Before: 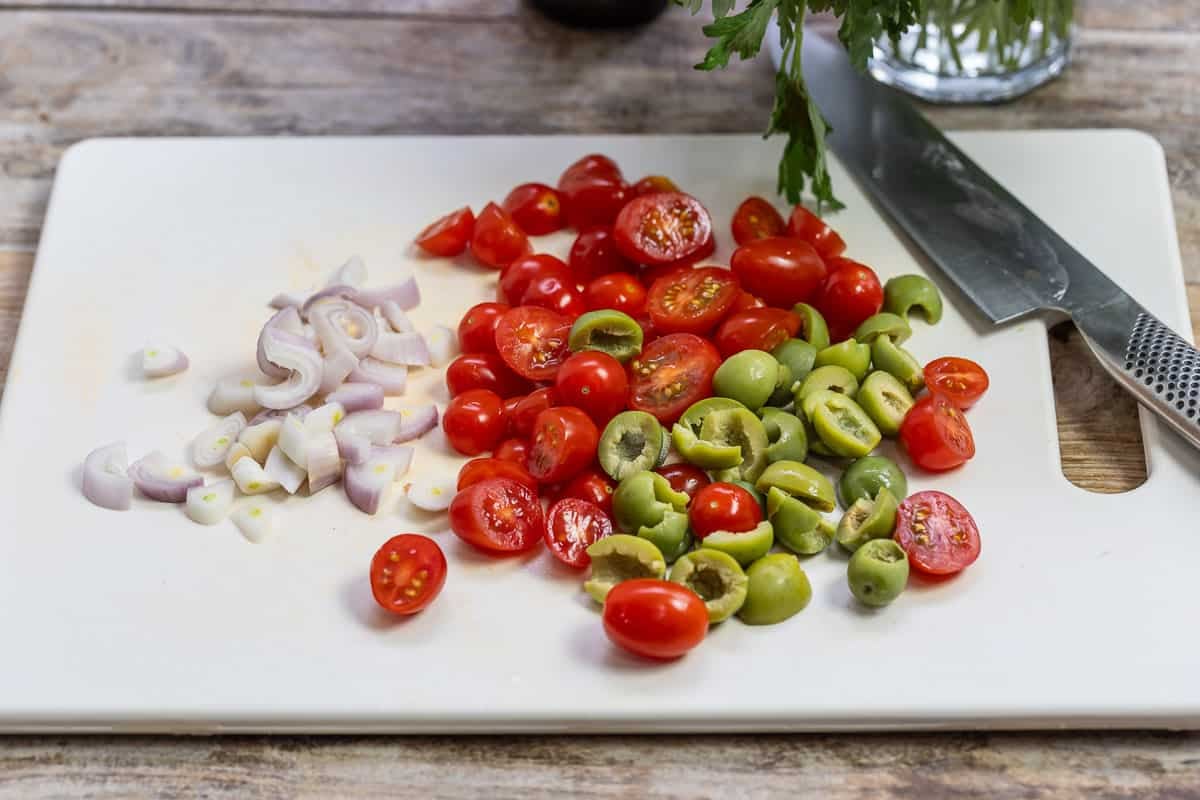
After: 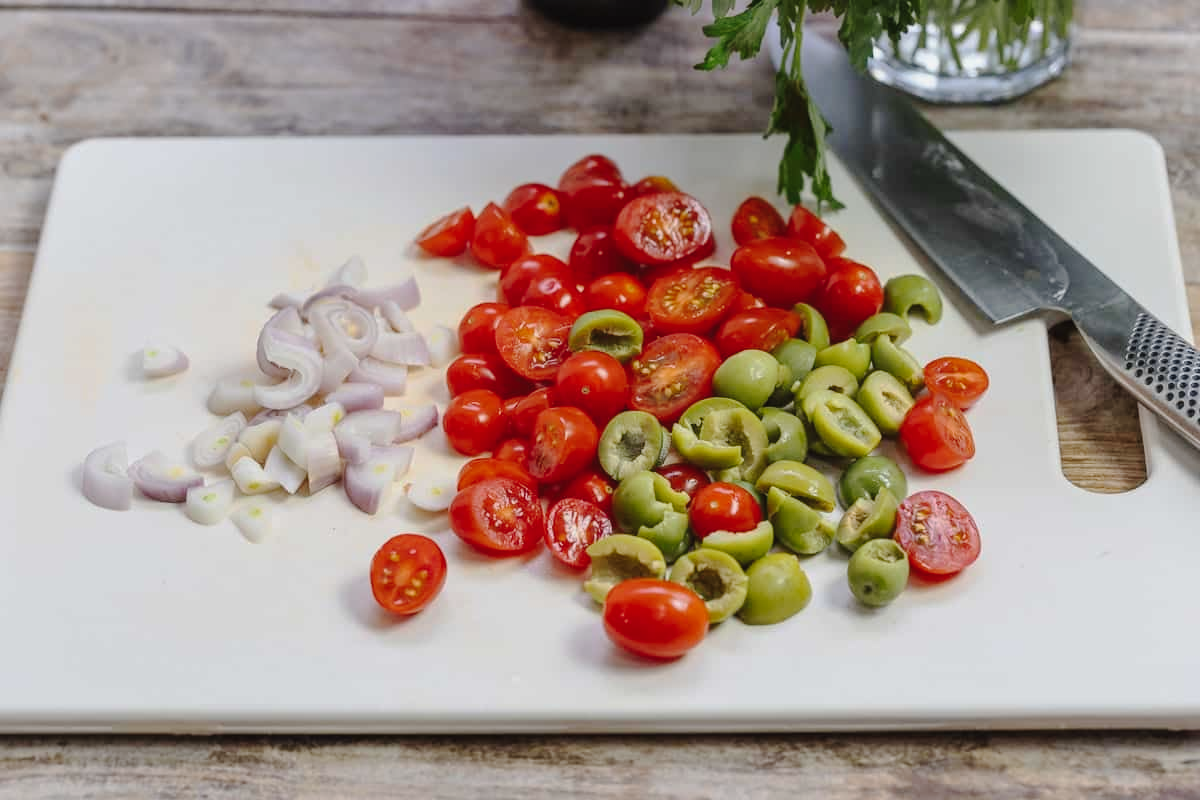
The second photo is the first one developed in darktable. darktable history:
tone curve: curves: ch0 [(0, 0.026) (0.175, 0.178) (0.463, 0.502) (0.796, 0.764) (1, 0.961)]; ch1 [(0, 0) (0.437, 0.398) (0.469, 0.472) (0.505, 0.504) (0.553, 0.552) (1, 1)]; ch2 [(0, 0) (0.505, 0.495) (0.579, 0.579) (1, 1)], preserve colors none
